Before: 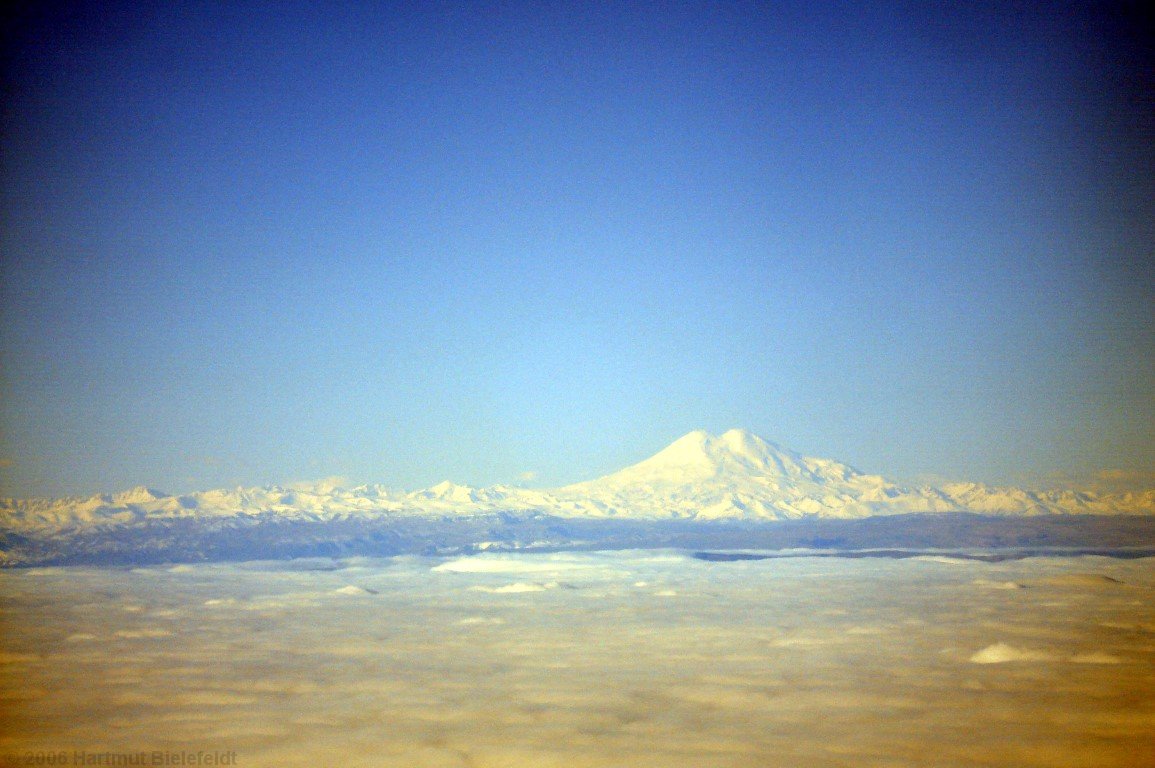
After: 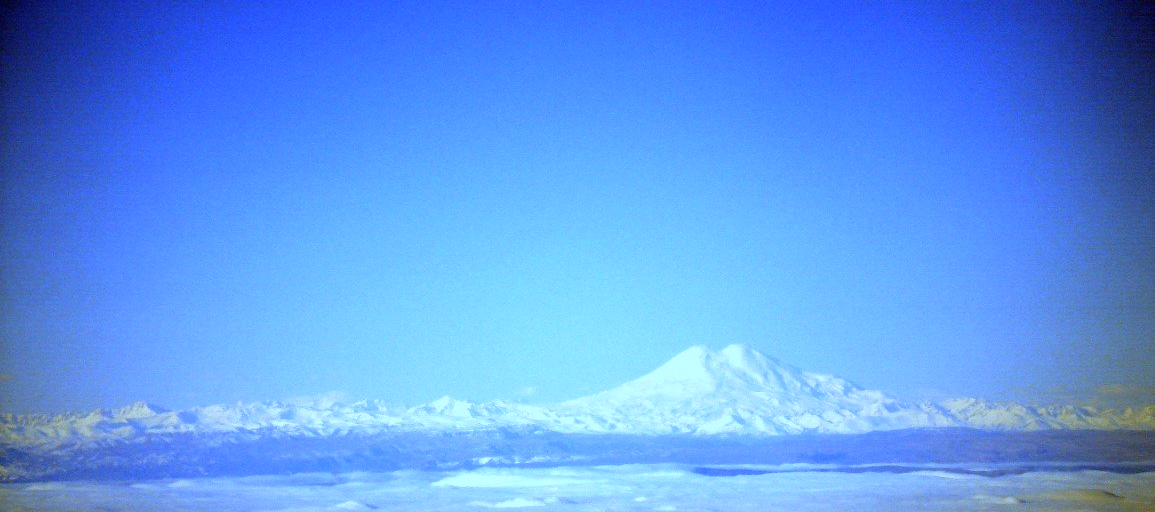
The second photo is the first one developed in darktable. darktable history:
crop: top 11.166%, bottom 22.168%
white balance: red 0.766, blue 1.537
